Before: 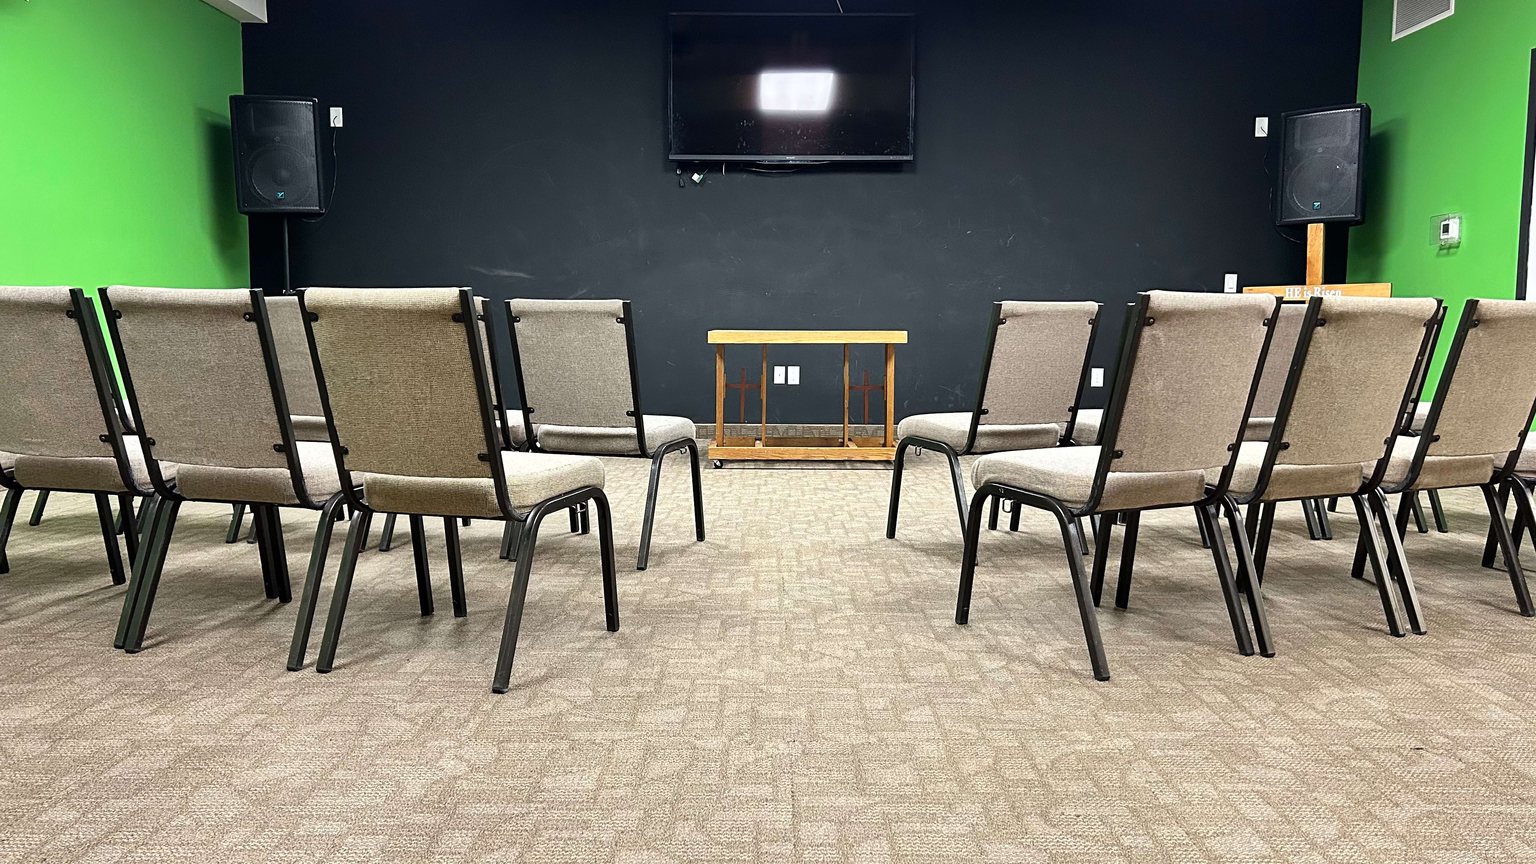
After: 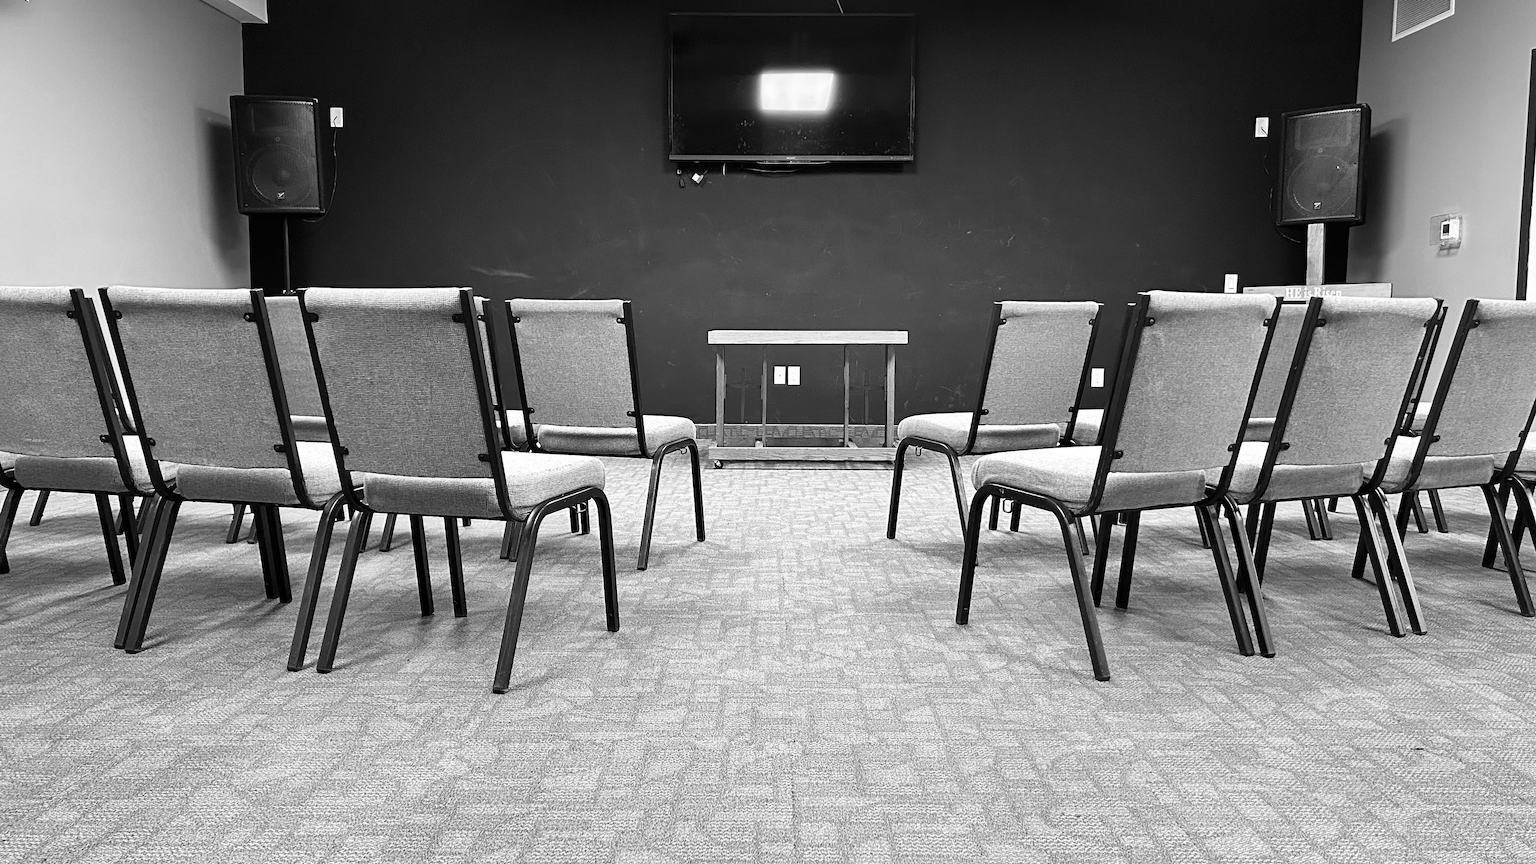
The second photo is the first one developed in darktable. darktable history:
white balance: red 1, blue 1
color zones: curves: ch1 [(0, -0.394) (0.143, -0.394) (0.286, -0.394) (0.429, -0.392) (0.571, -0.391) (0.714, -0.391) (0.857, -0.391) (1, -0.394)]
